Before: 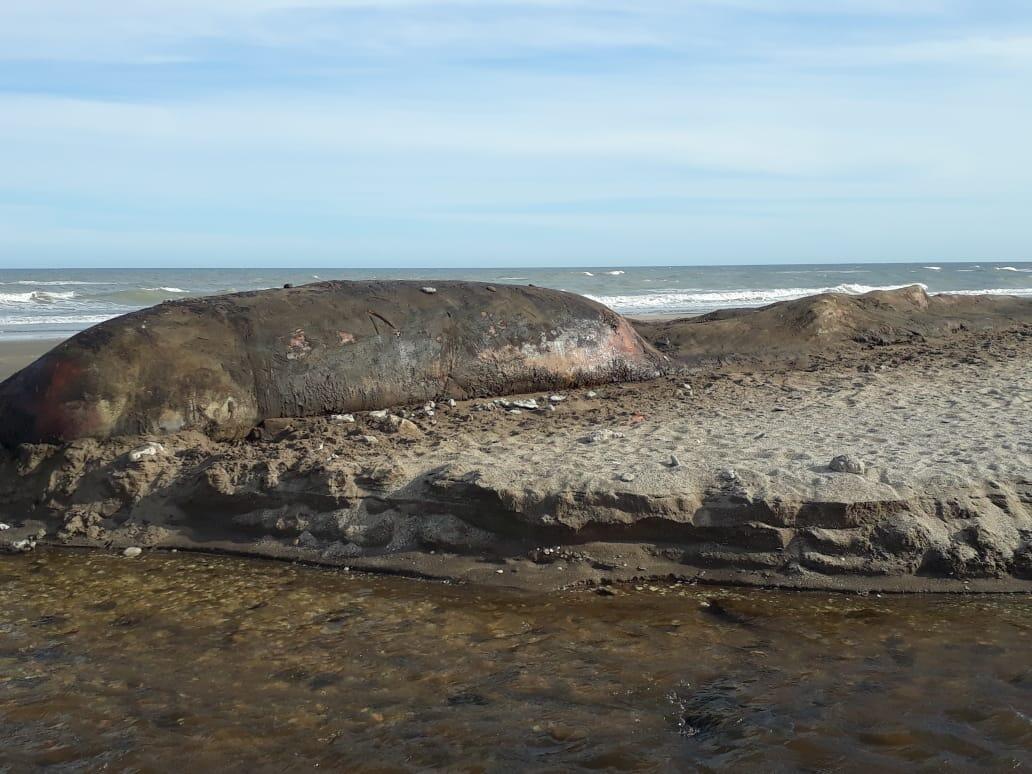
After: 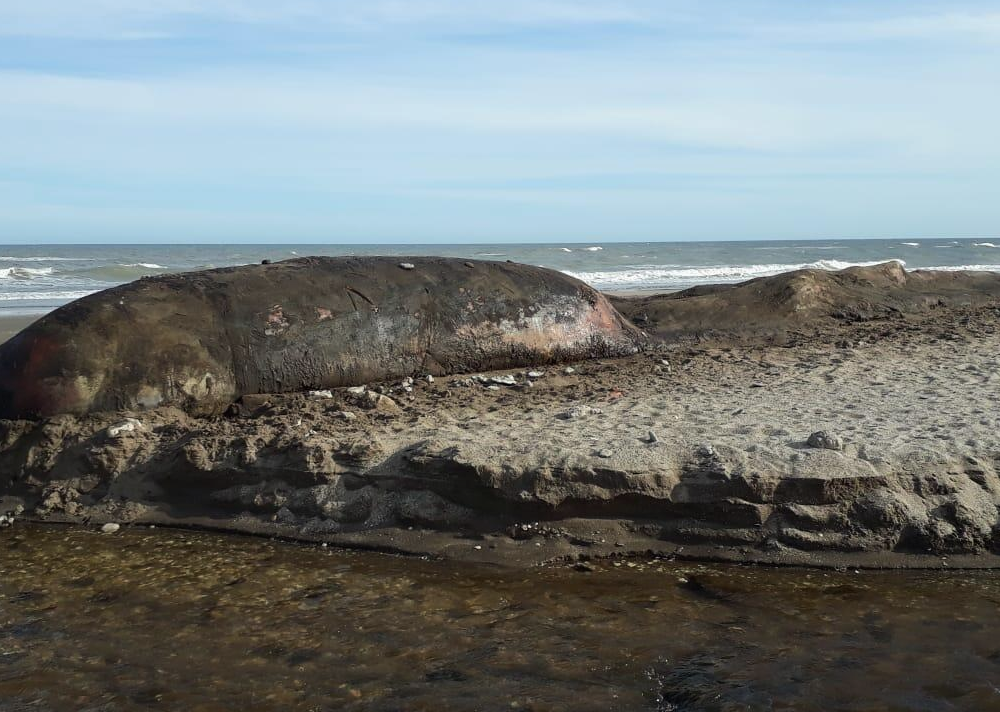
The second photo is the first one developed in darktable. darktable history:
tone equalizer: -8 EV -0.422 EV, -7 EV -0.385 EV, -6 EV -0.3 EV, -5 EV -0.259 EV, -3 EV 0.238 EV, -2 EV 0.34 EV, -1 EV 0.401 EV, +0 EV 0.439 EV, edges refinement/feathering 500, mask exposure compensation -1.57 EV, preserve details no
crop: left 2.146%, top 3.109%, right 0.931%, bottom 4.842%
exposure: exposure -0.406 EV, compensate exposure bias true, compensate highlight preservation false
